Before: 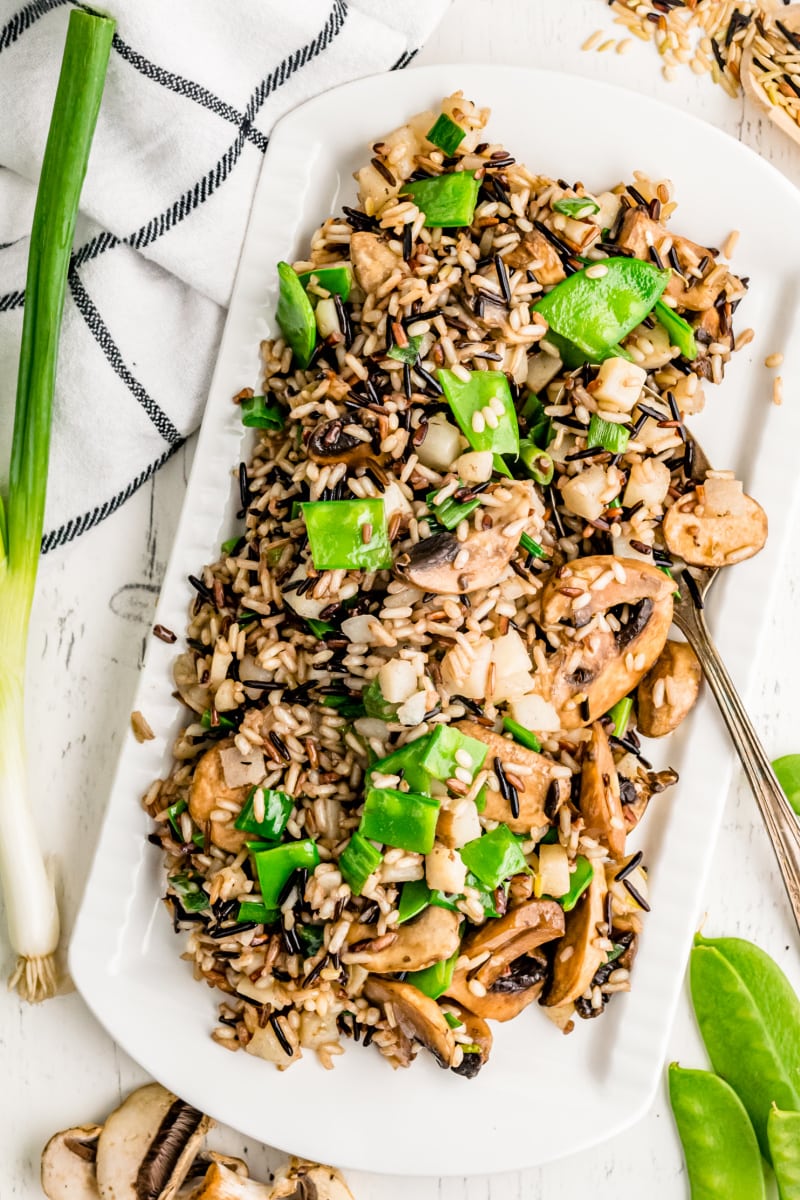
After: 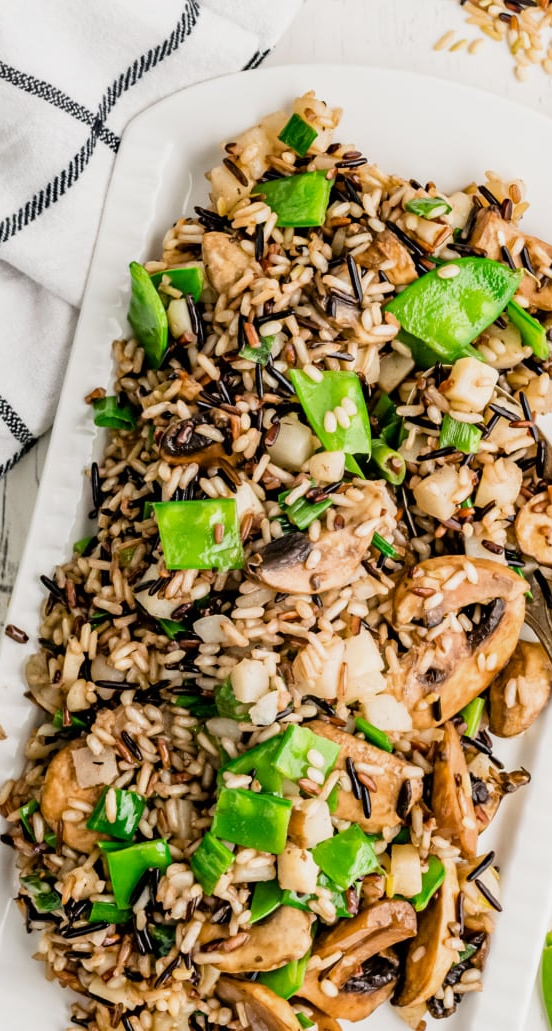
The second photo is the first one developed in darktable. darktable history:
crop: left 18.606%, right 12.301%, bottom 14.055%
exposure: exposure -0.17 EV, compensate highlight preservation false
